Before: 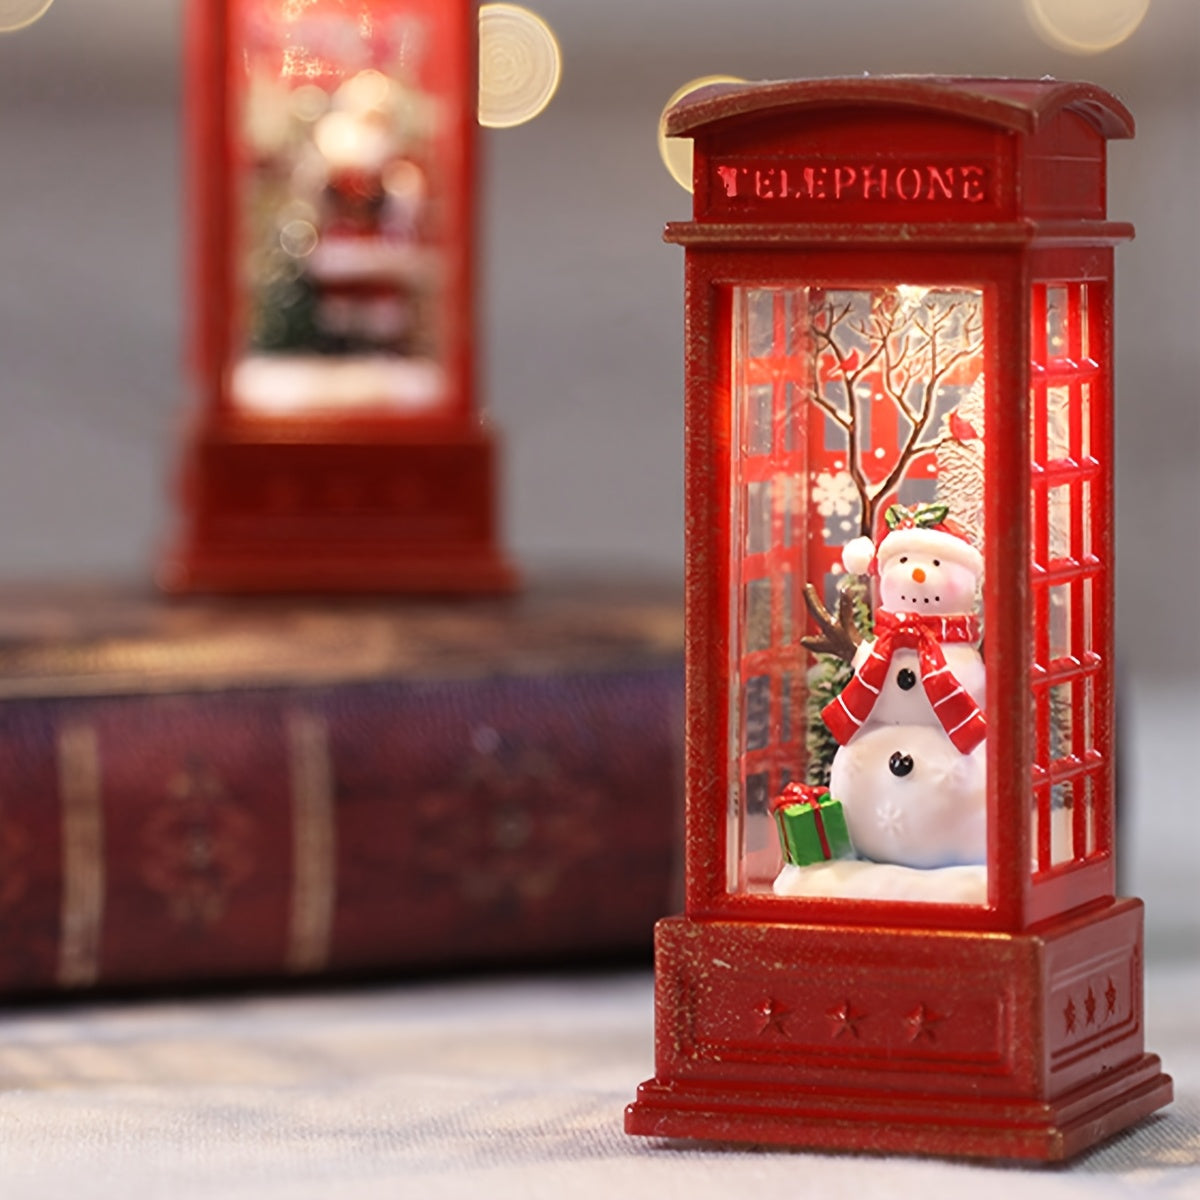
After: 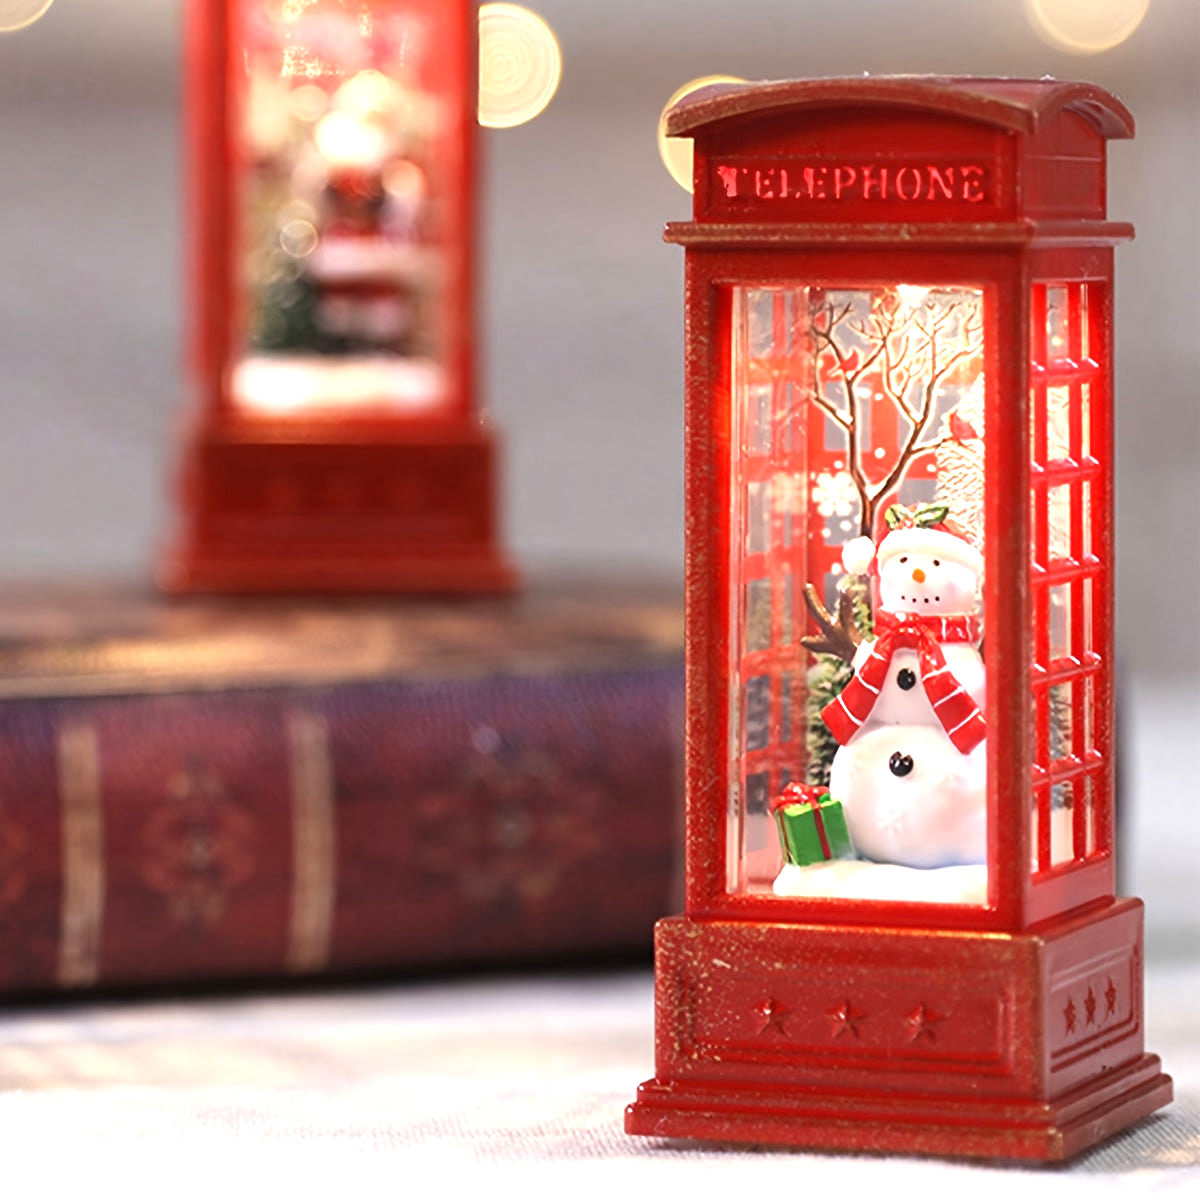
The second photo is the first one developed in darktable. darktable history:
exposure: black level correction 0, exposure 0.7 EV, compensate highlight preservation false
grain: coarseness 0.81 ISO, strength 1.34%, mid-tones bias 0%
